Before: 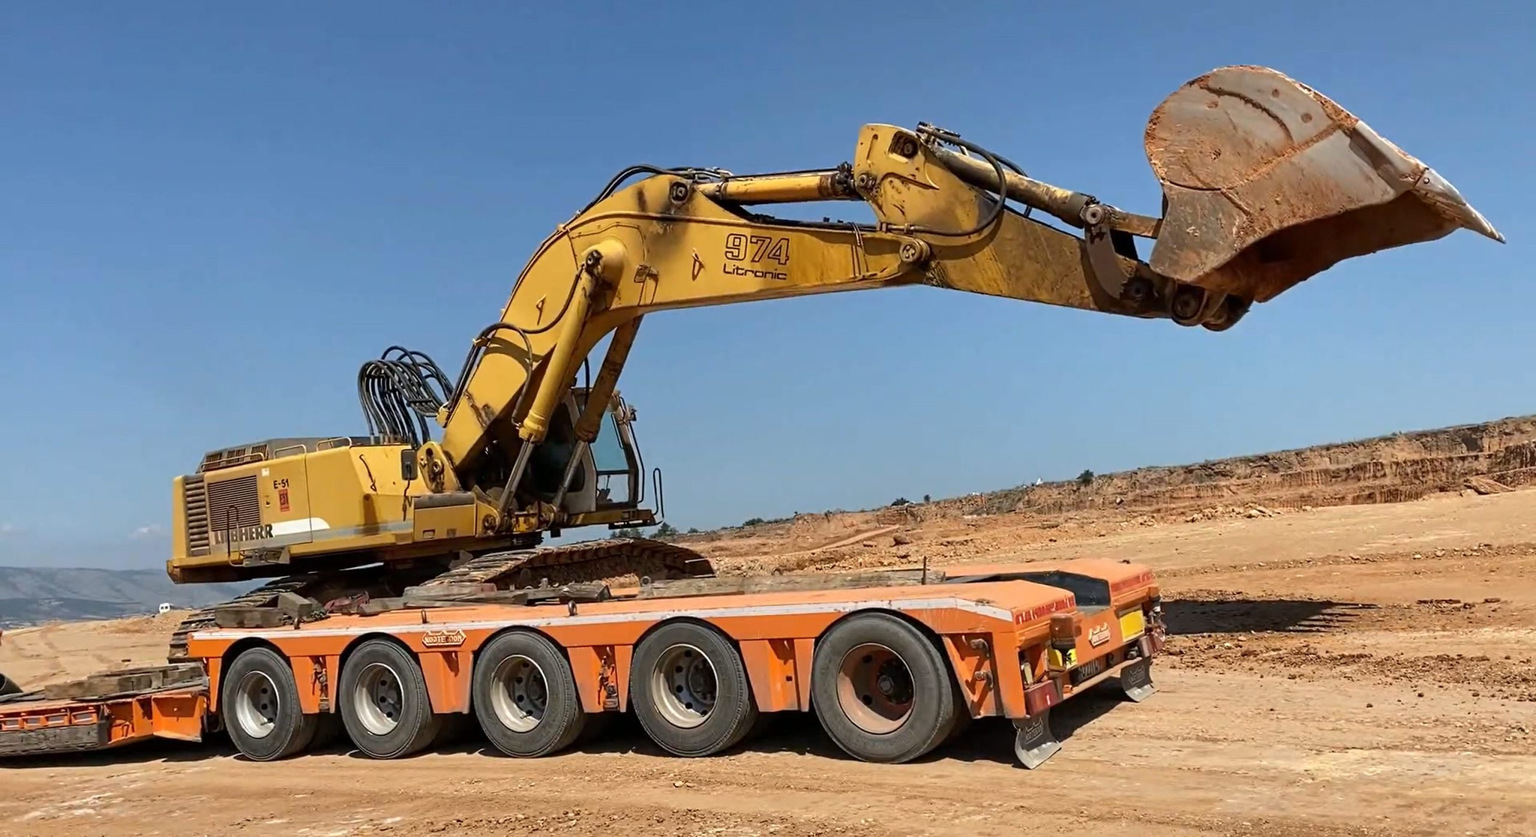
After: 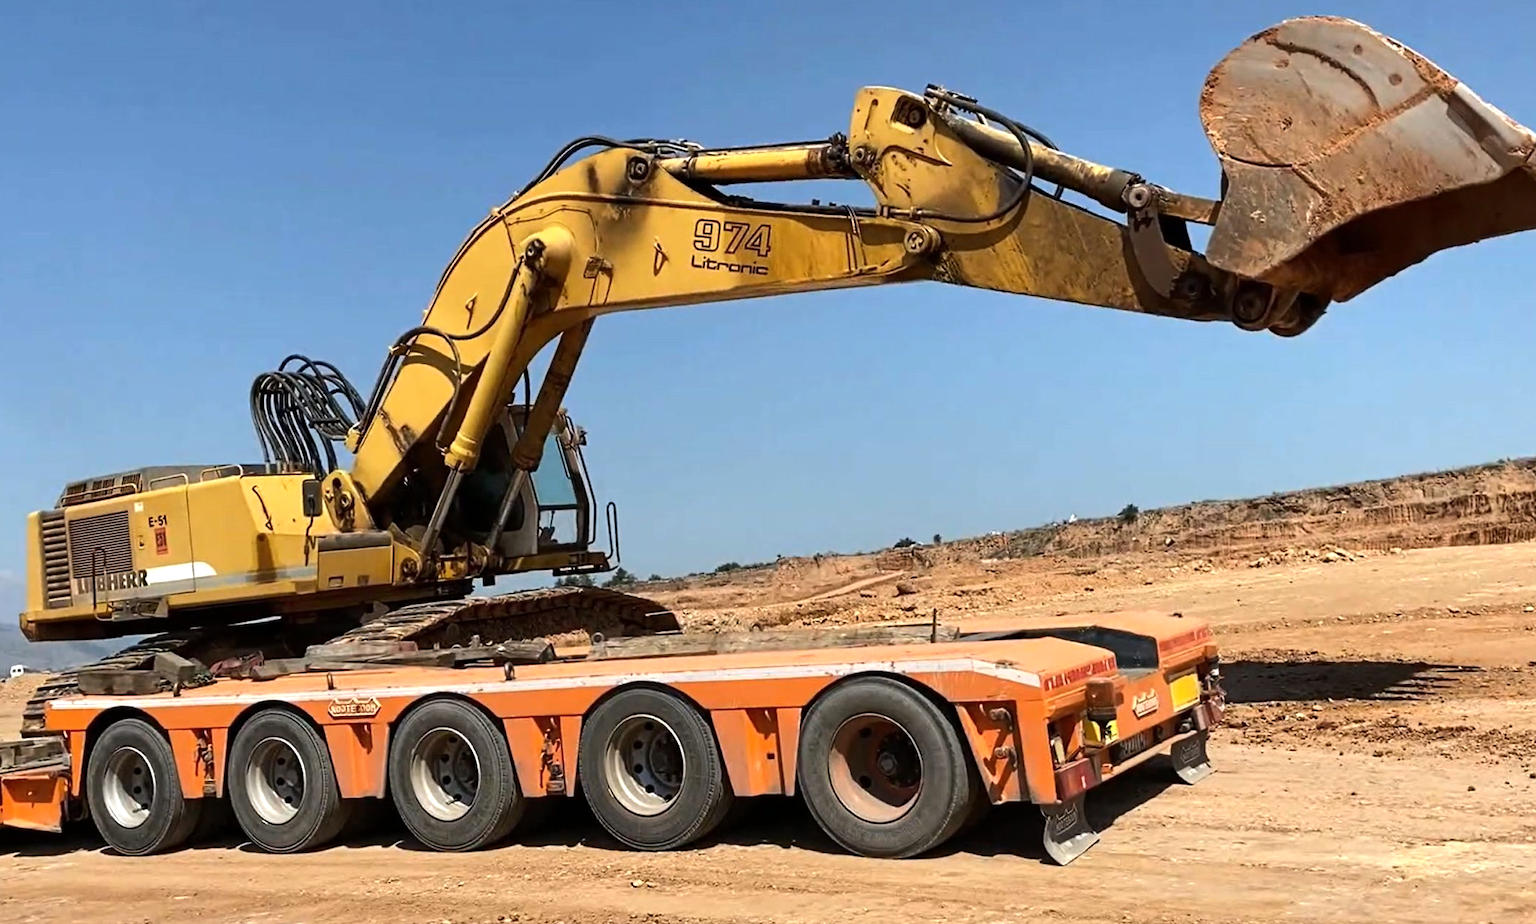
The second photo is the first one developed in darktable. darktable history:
tone equalizer: -8 EV -0.417 EV, -7 EV -0.389 EV, -6 EV -0.333 EV, -5 EV -0.222 EV, -3 EV 0.222 EV, -2 EV 0.333 EV, -1 EV 0.389 EV, +0 EV 0.417 EV, edges refinement/feathering 500, mask exposure compensation -1.57 EV, preserve details no
crop: left 9.807%, top 6.259%, right 7.334%, bottom 2.177%
